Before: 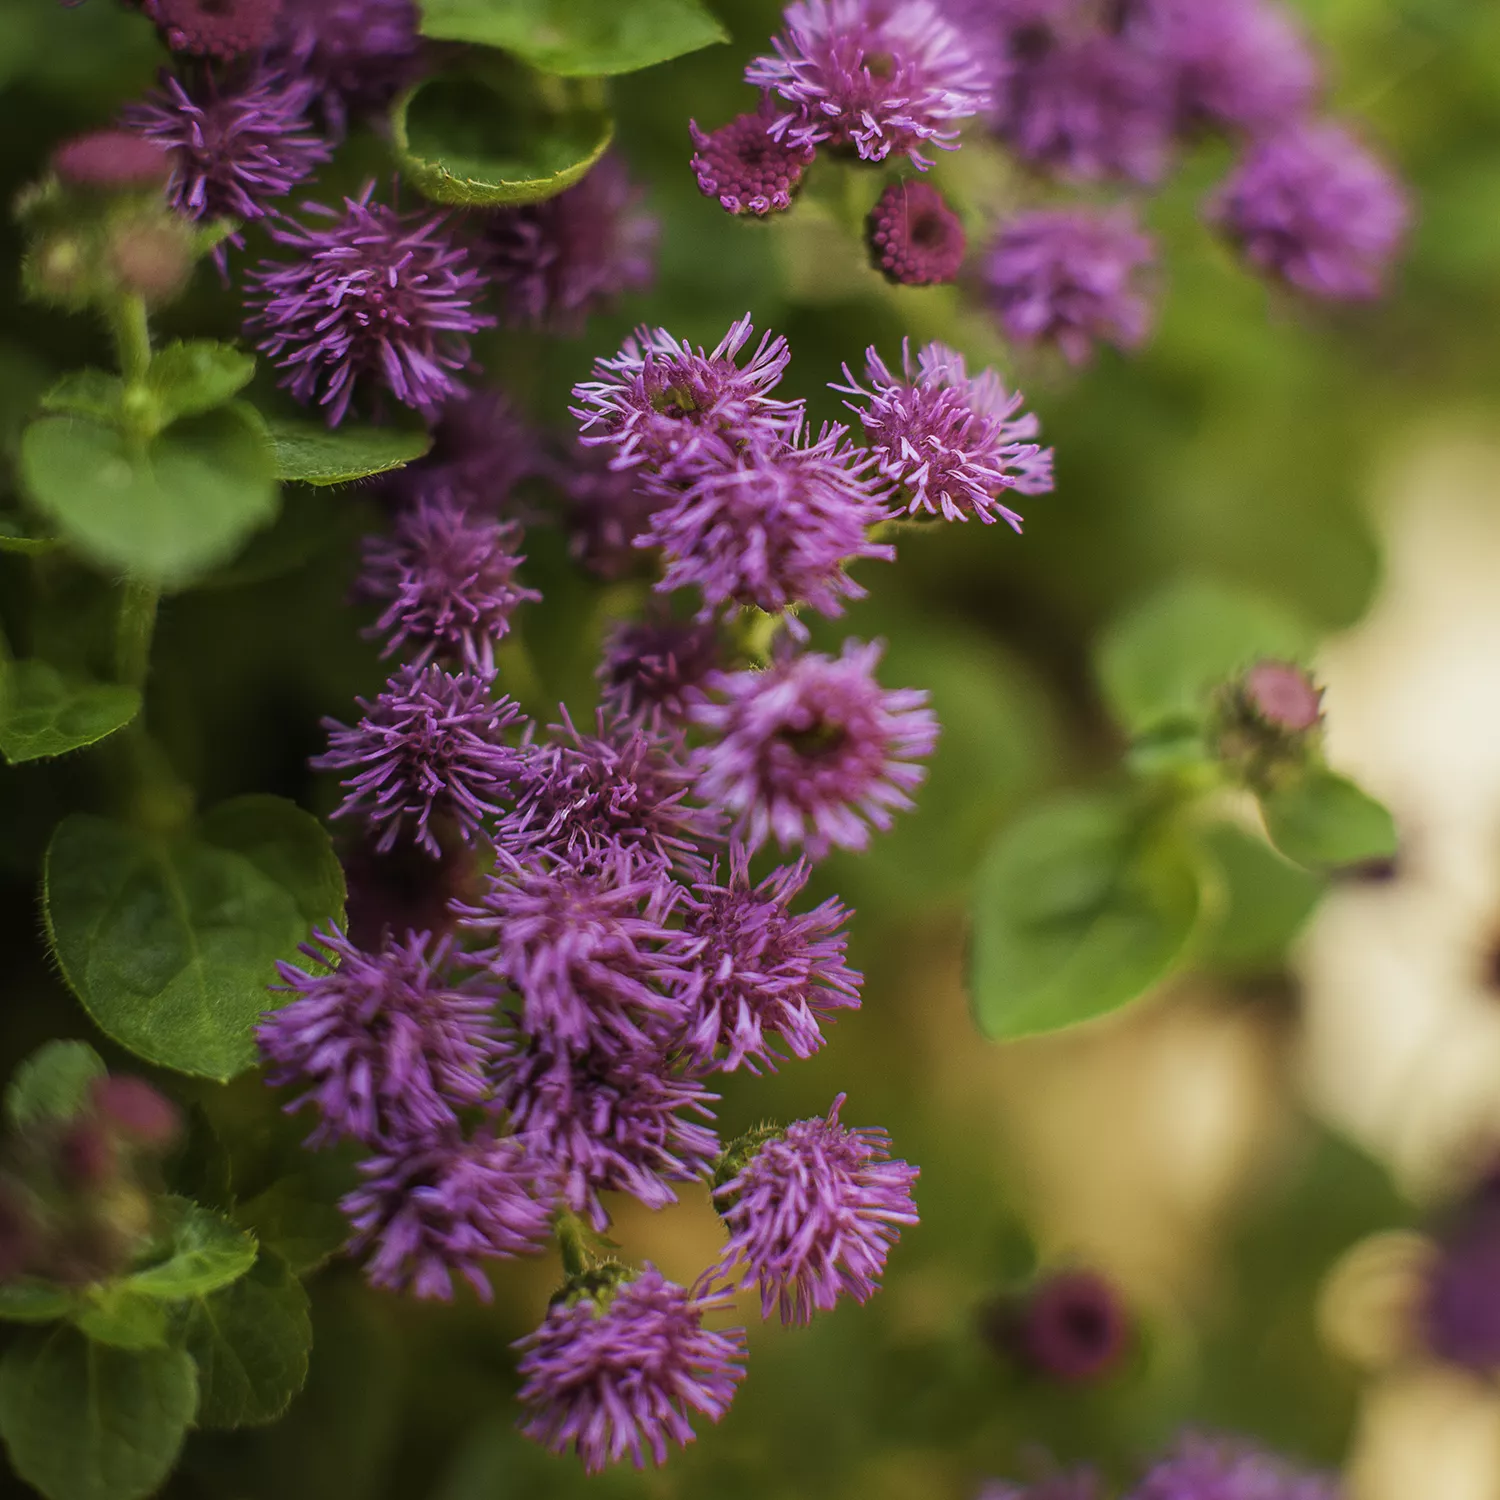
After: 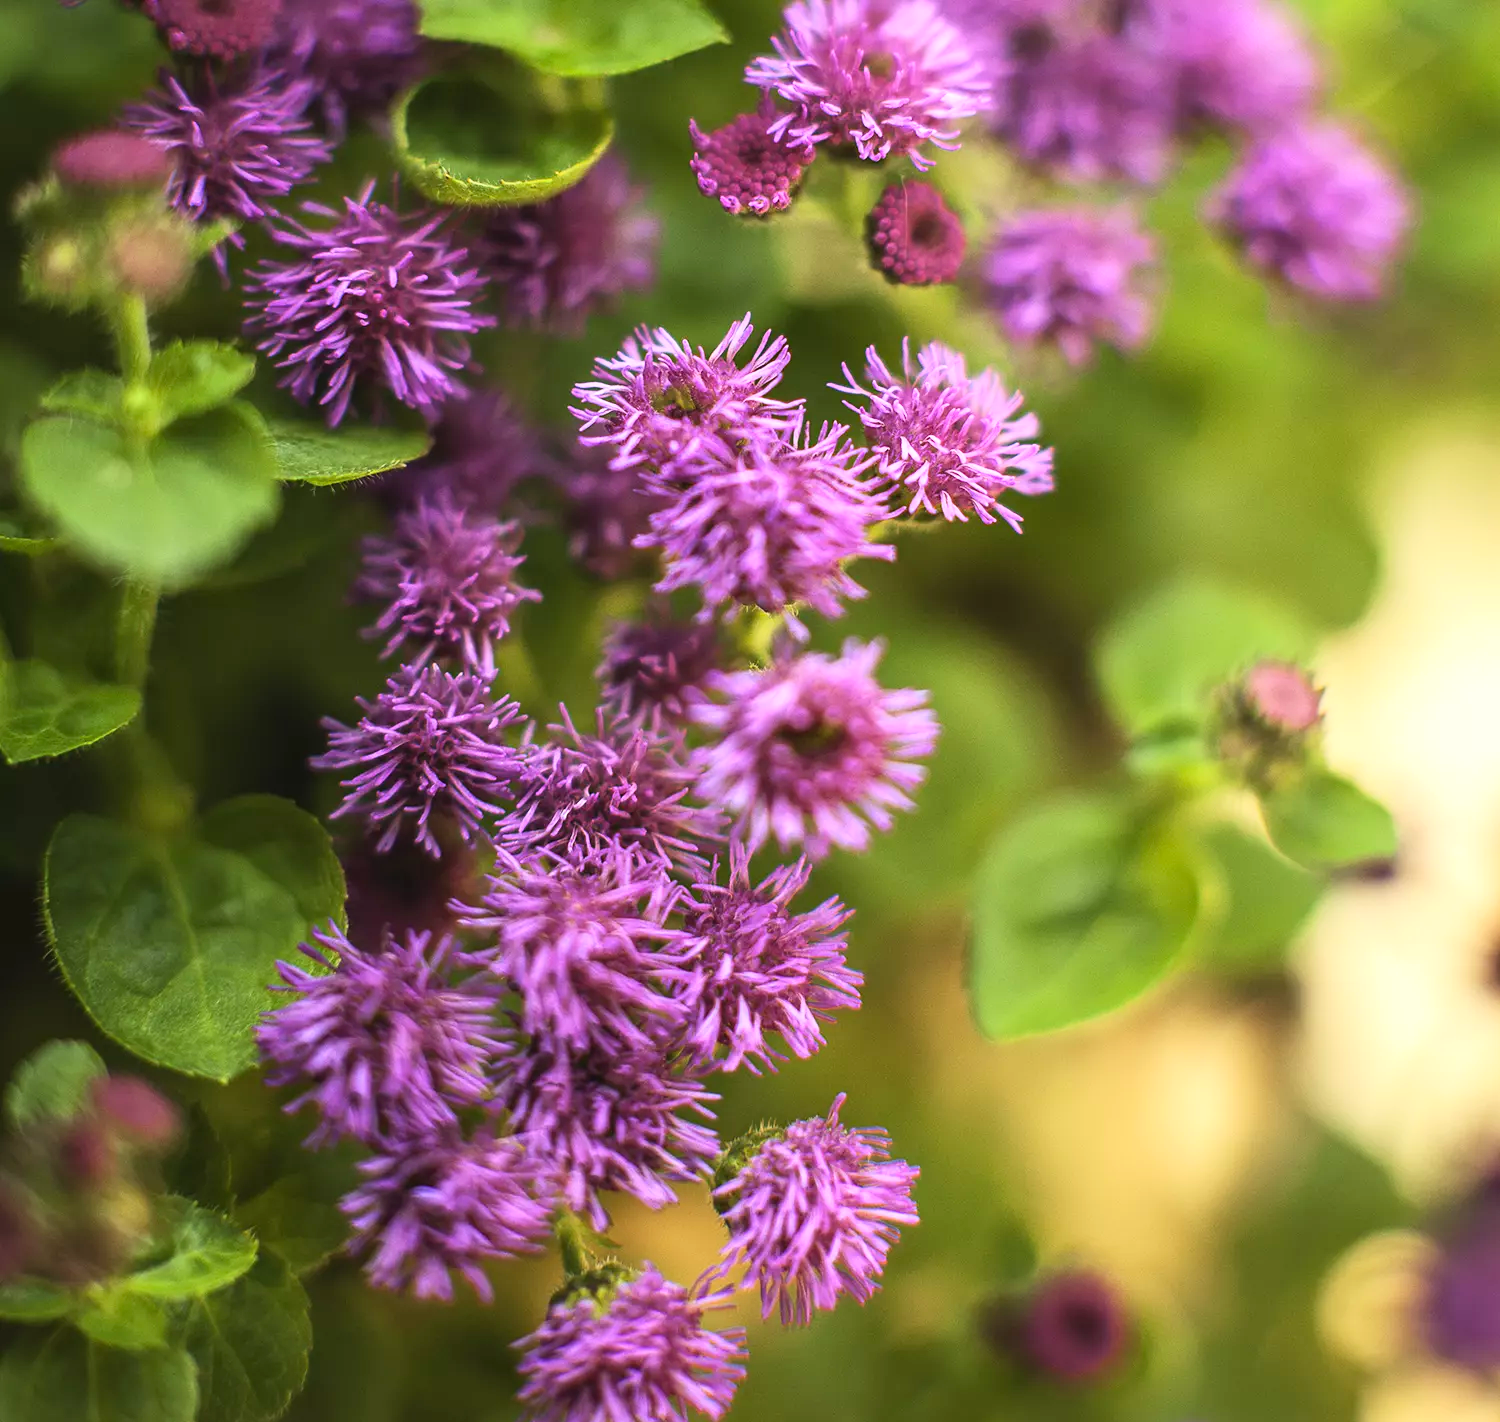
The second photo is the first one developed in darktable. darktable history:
exposure: black level correction 0, exposure 0.499 EV, compensate exposure bias true, compensate highlight preservation false
crop and rotate: top 0.009%, bottom 5.175%
contrast brightness saturation: contrast 0.198, brightness 0.164, saturation 0.227
